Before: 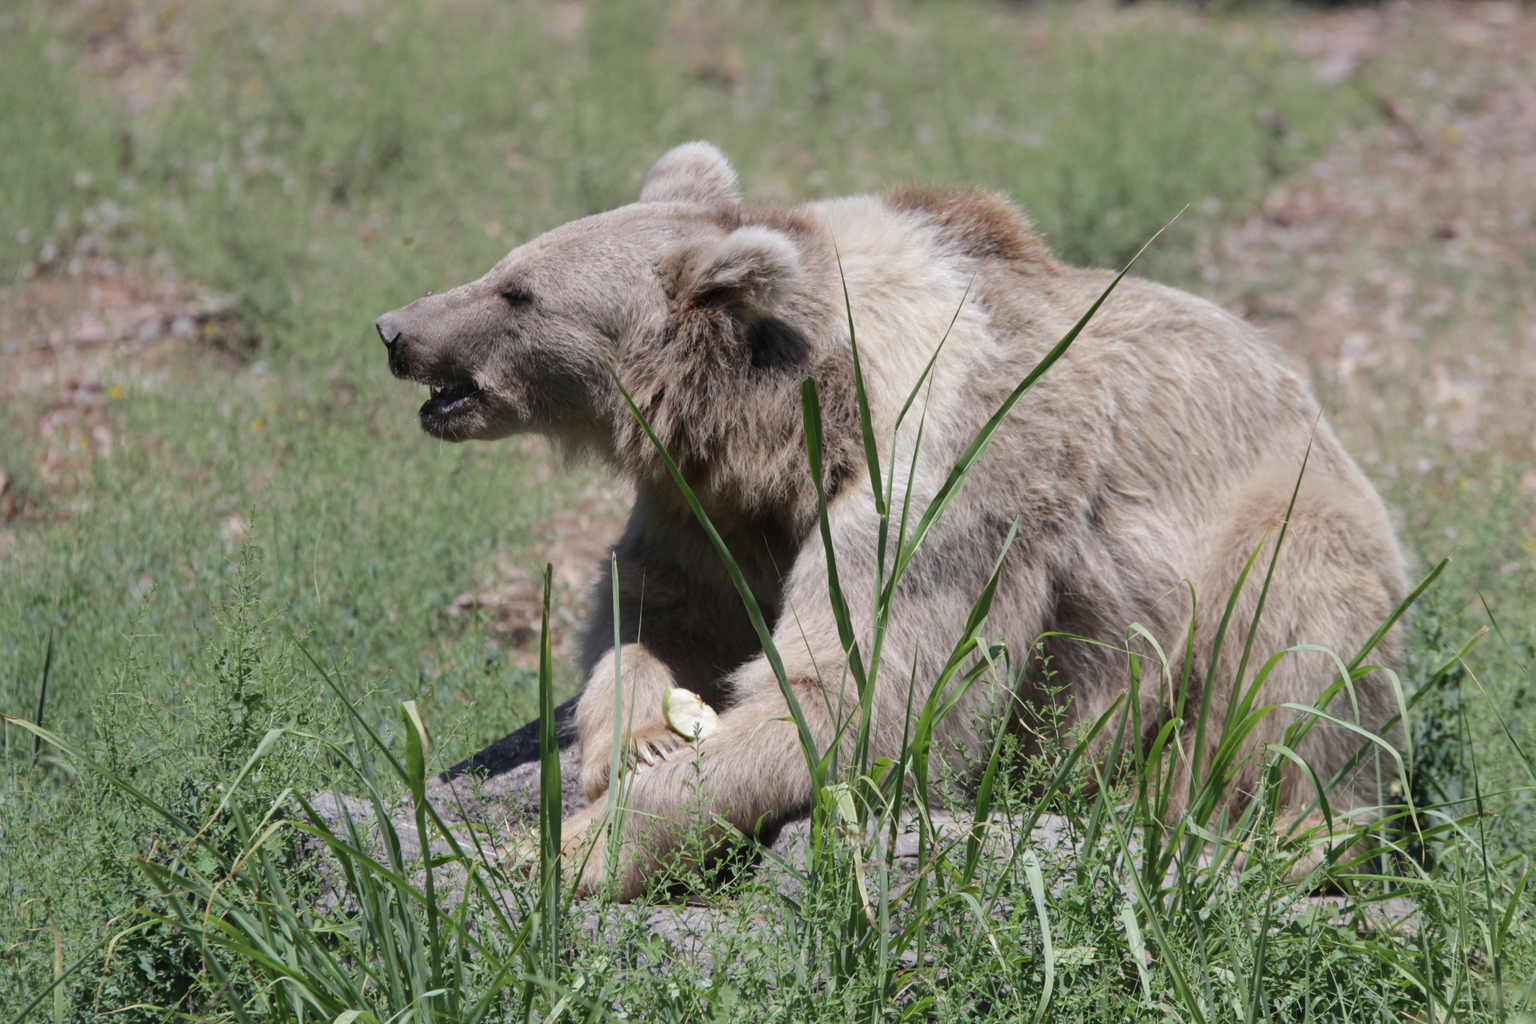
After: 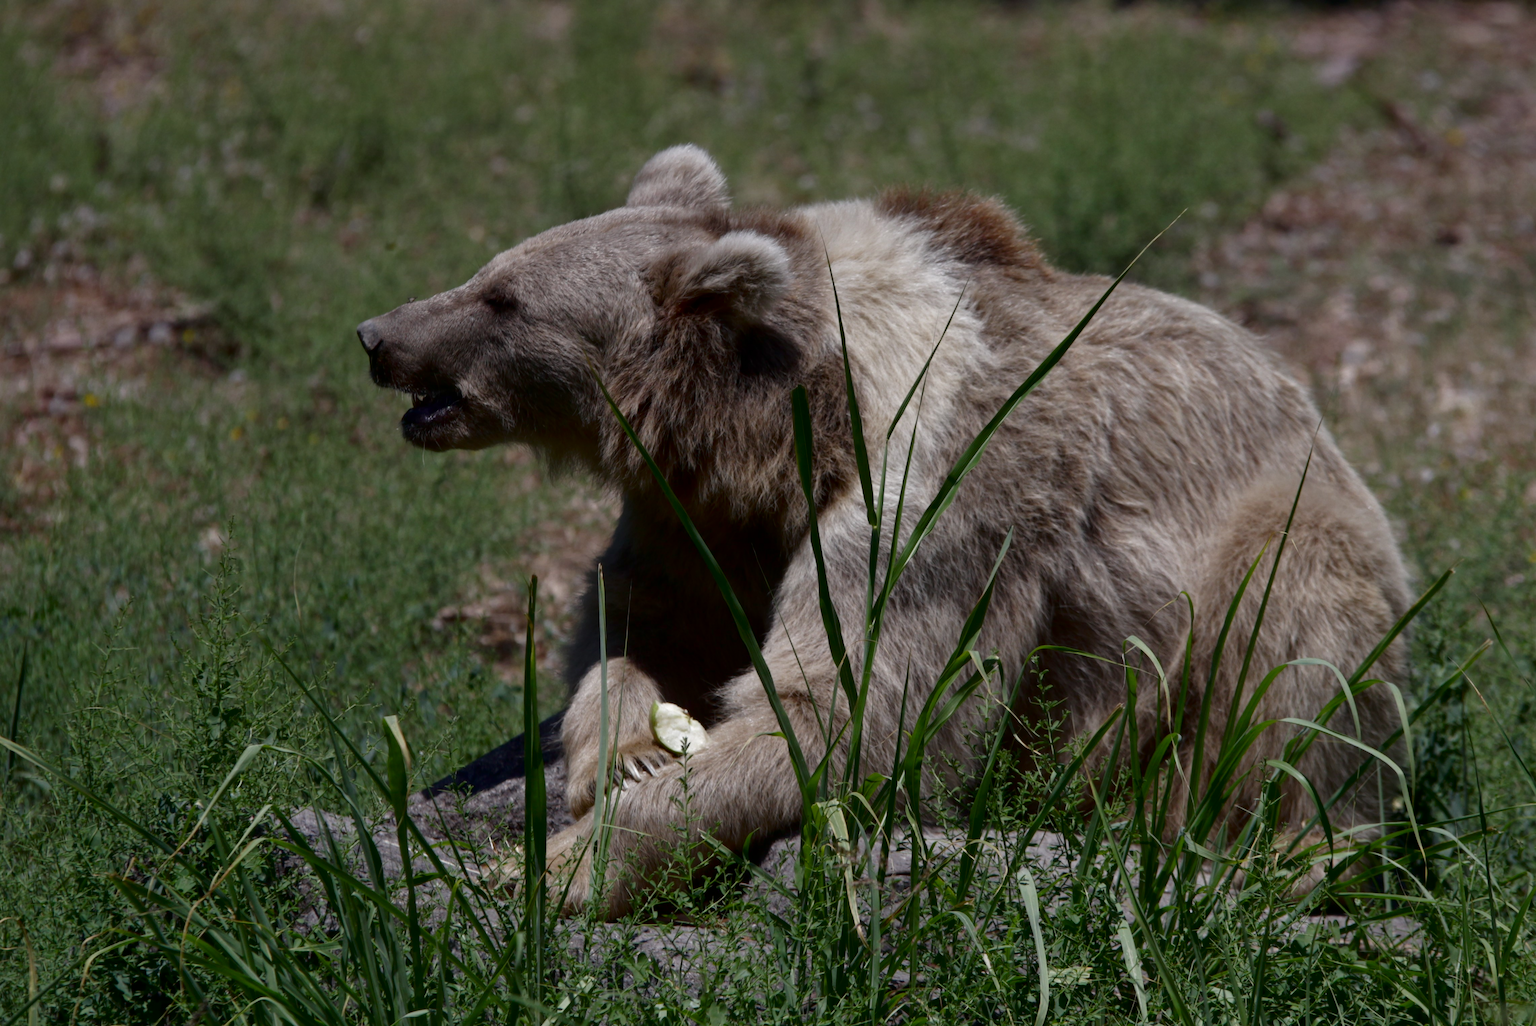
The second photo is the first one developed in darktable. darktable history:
crop: left 1.735%, right 0.276%, bottom 1.737%
contrast brightness saturation: brightness -0.502
